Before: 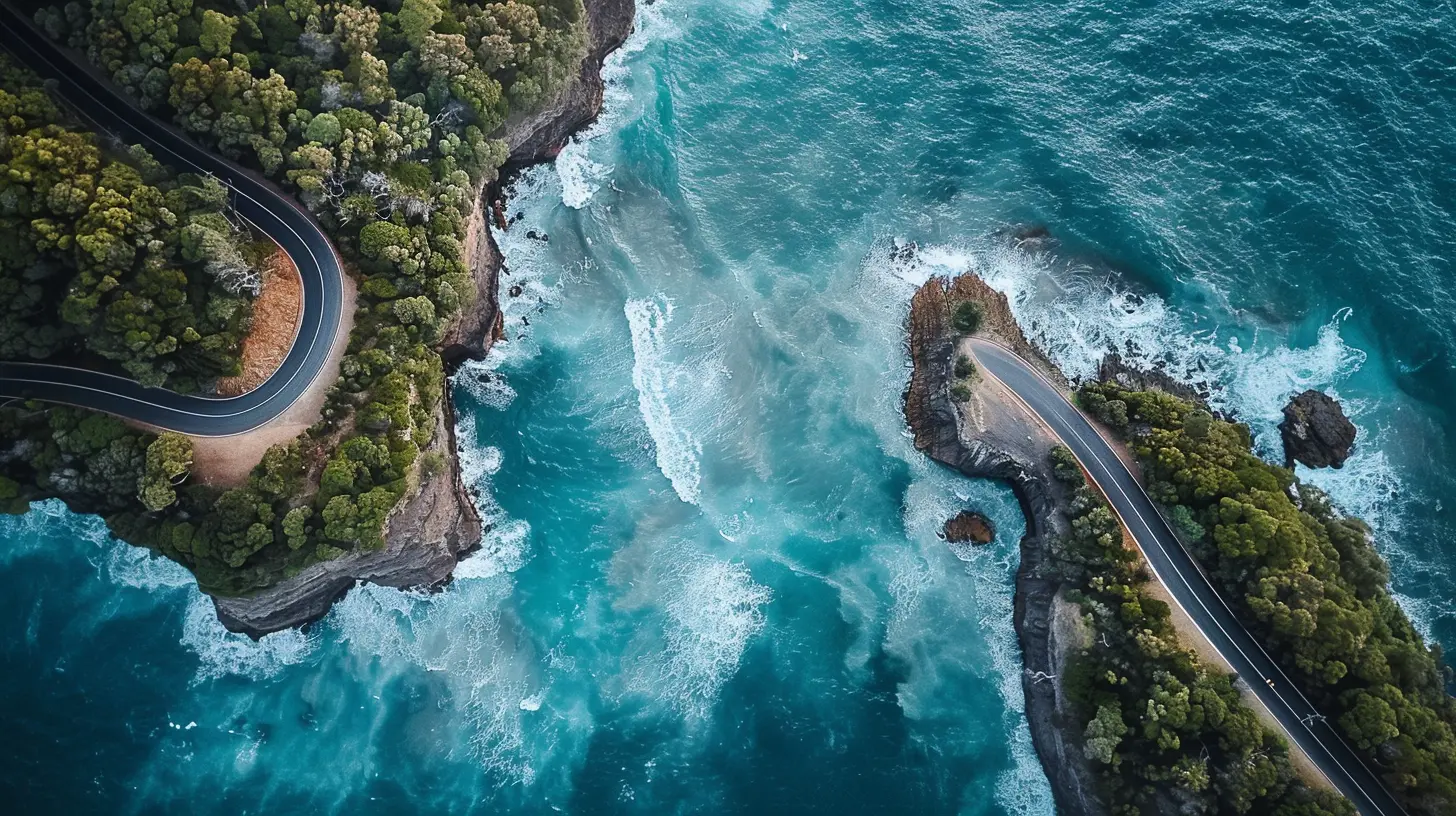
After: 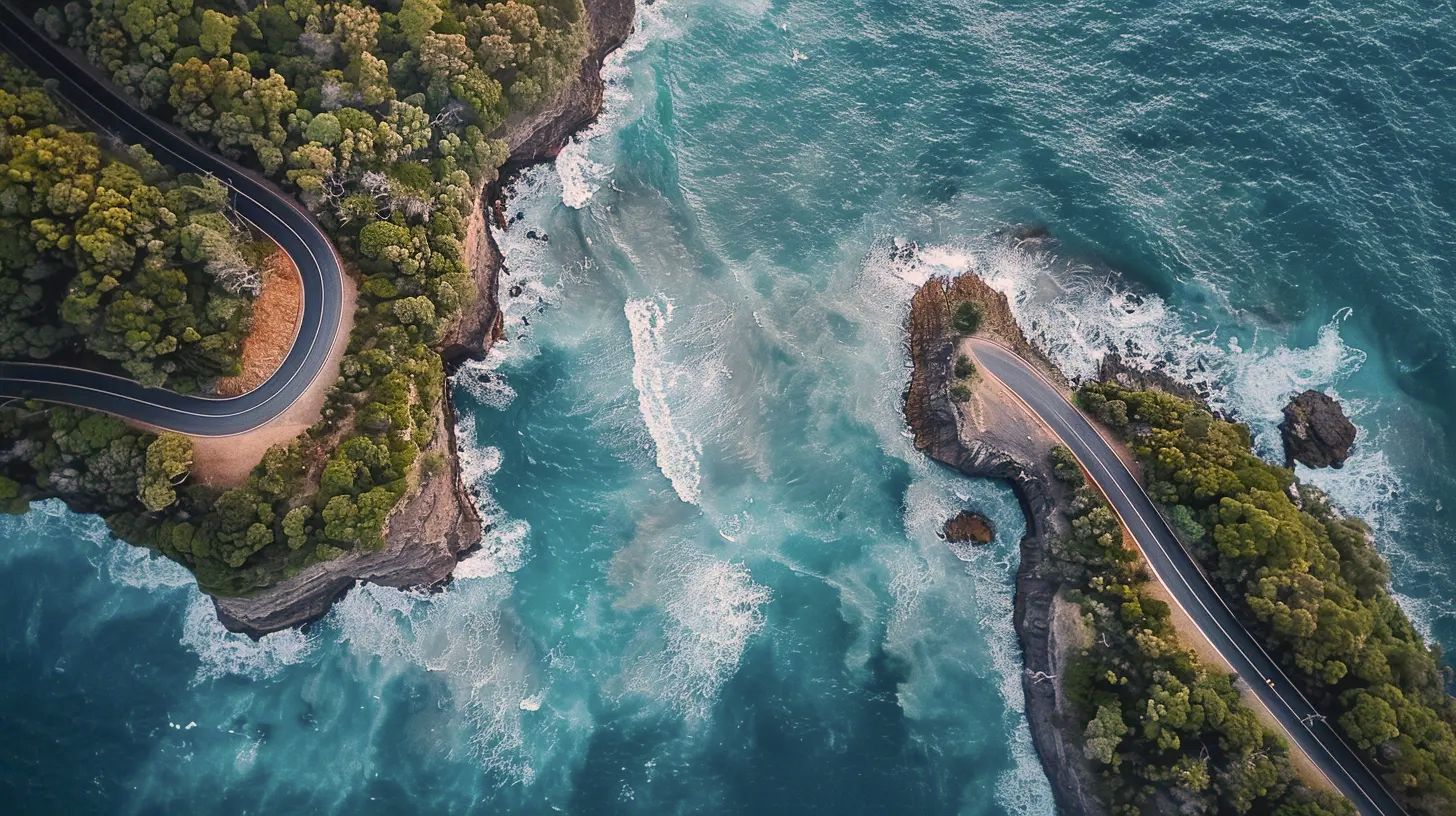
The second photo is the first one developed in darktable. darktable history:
shadows and highlights: on, module defaults
color correction: highlights a* 11.96, highlights b* 11.58
